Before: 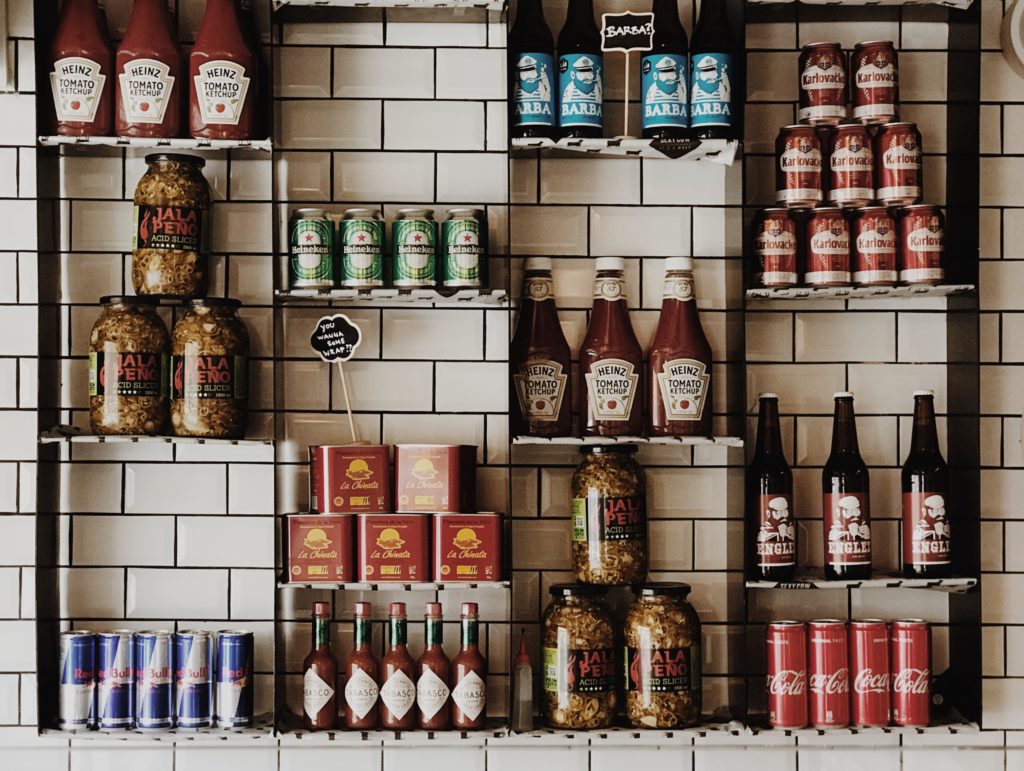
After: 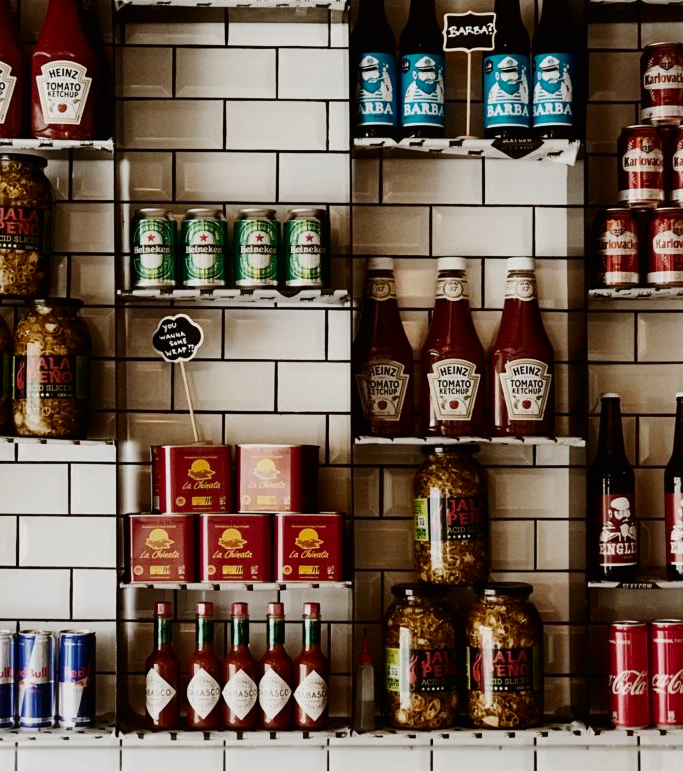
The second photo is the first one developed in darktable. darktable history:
crop and rotate: left 15.446%, right 17.836%
contrast brightness saturation: contrast 0.19, brightness -0.11, saturation 0.21
